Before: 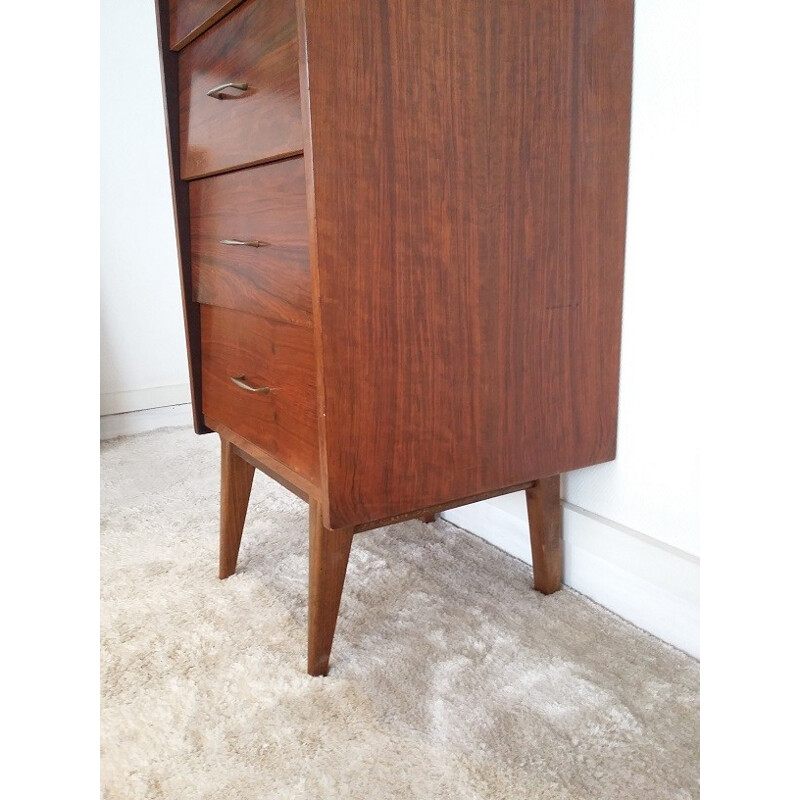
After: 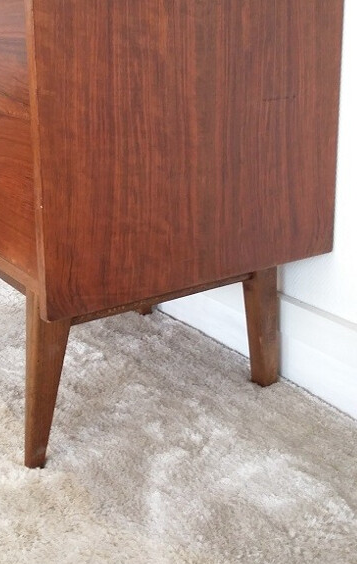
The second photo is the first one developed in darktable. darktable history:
contrast brightness saturation: saturation -0.054
crop: left 35.406%, top 26.035%, right 19.932%, bottom 3.419%
